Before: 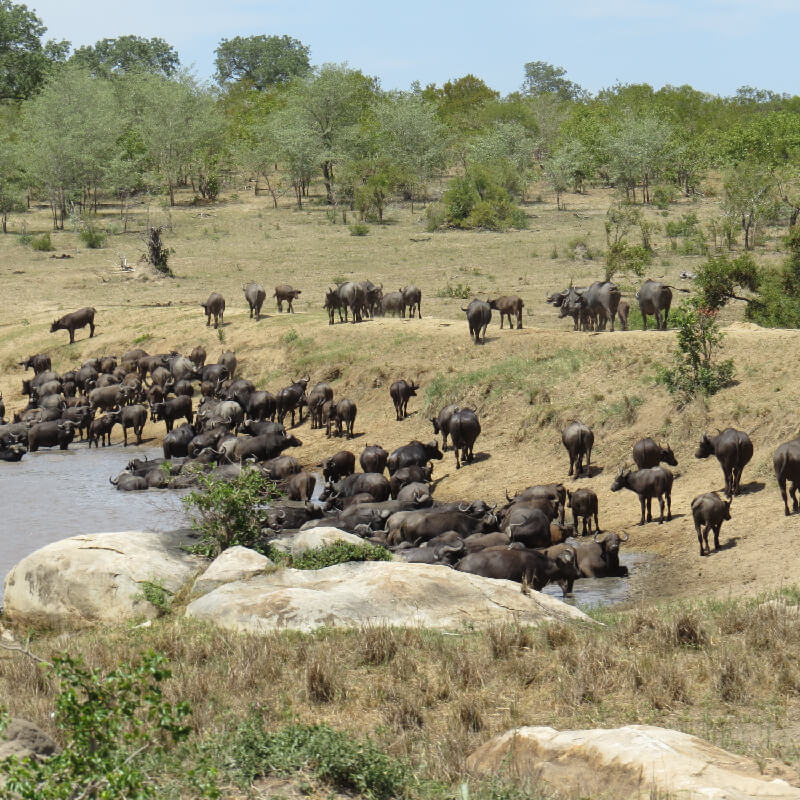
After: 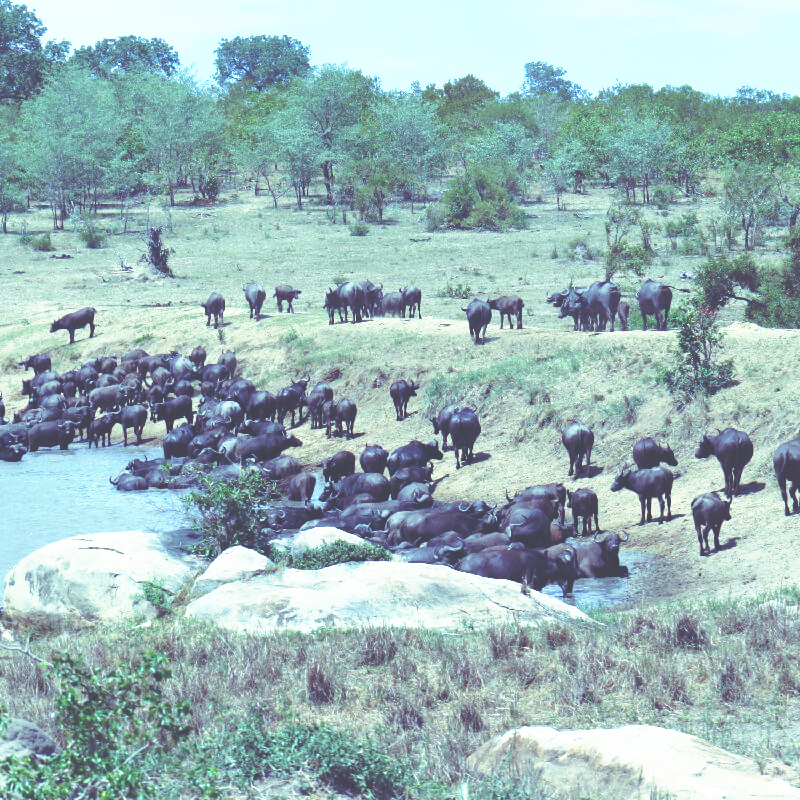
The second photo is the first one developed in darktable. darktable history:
rgb curve: curves: ch0 [(0, 0.186) (0.314, 0.284) (0.576, 0.466) (0.805, 0.691) (0.936, 0.886)]; ch1 [(0, 0.186) (0.314, 0.284) (0.581, 0.534) (0.771, 0.746) (0.936, 0.958)]; ch2 [(0, 0.216) (0.275, 0.39) (1, 1)], mode RGB, independent channels, compensate middle gray true, preserve colors none
base curve: curves: ch0 [(0, 0) (0.495, 0.917) (1, 1)], preserve colors none
